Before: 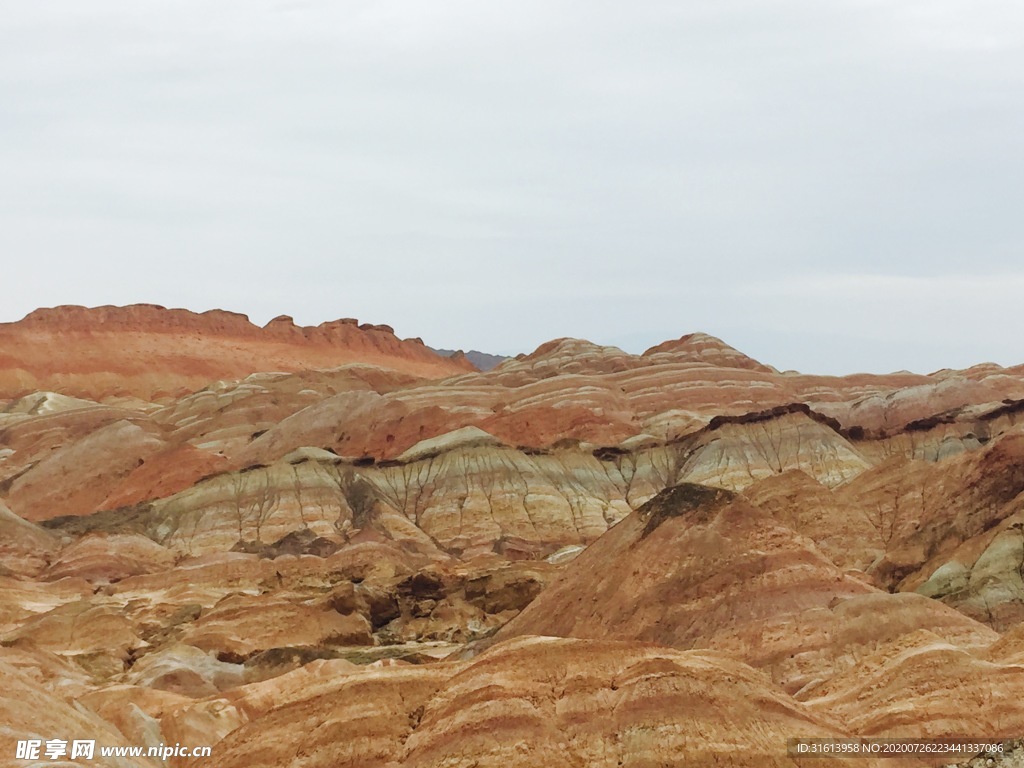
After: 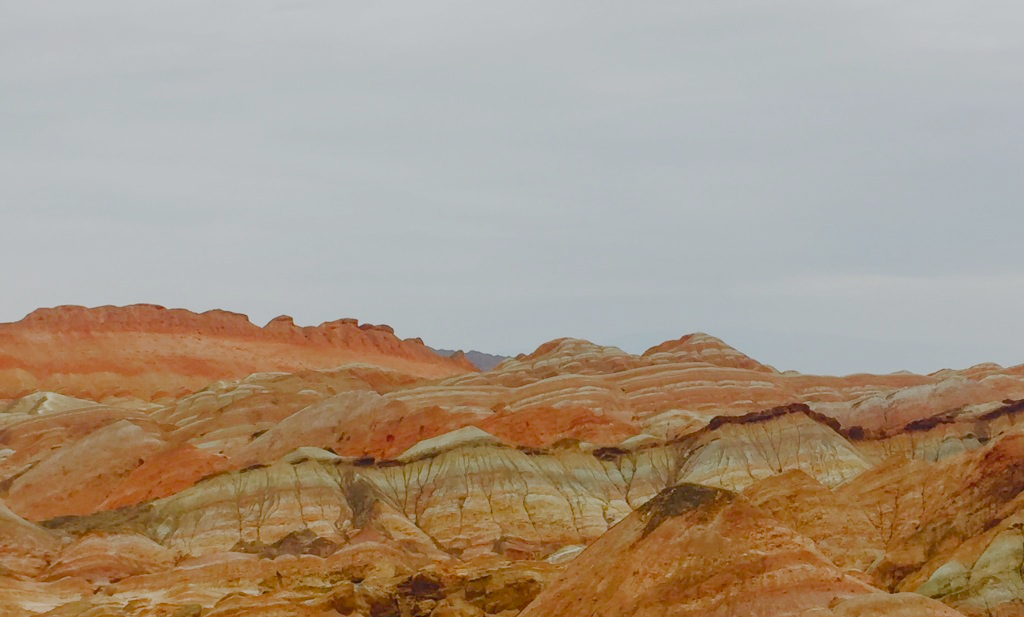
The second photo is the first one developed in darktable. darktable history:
local contrast: highlights 106%, shadows 101%, detail 119%, midtone range 0.2
color balance rgb: power › hue 74.13°, perceptual saturation grading › global saturation 20%, perceptual saturation grading › highlights -25.164%, perceptual saturation grading › shadows 49.24%, contrast -29.95%
crop: bottom 19.661%
